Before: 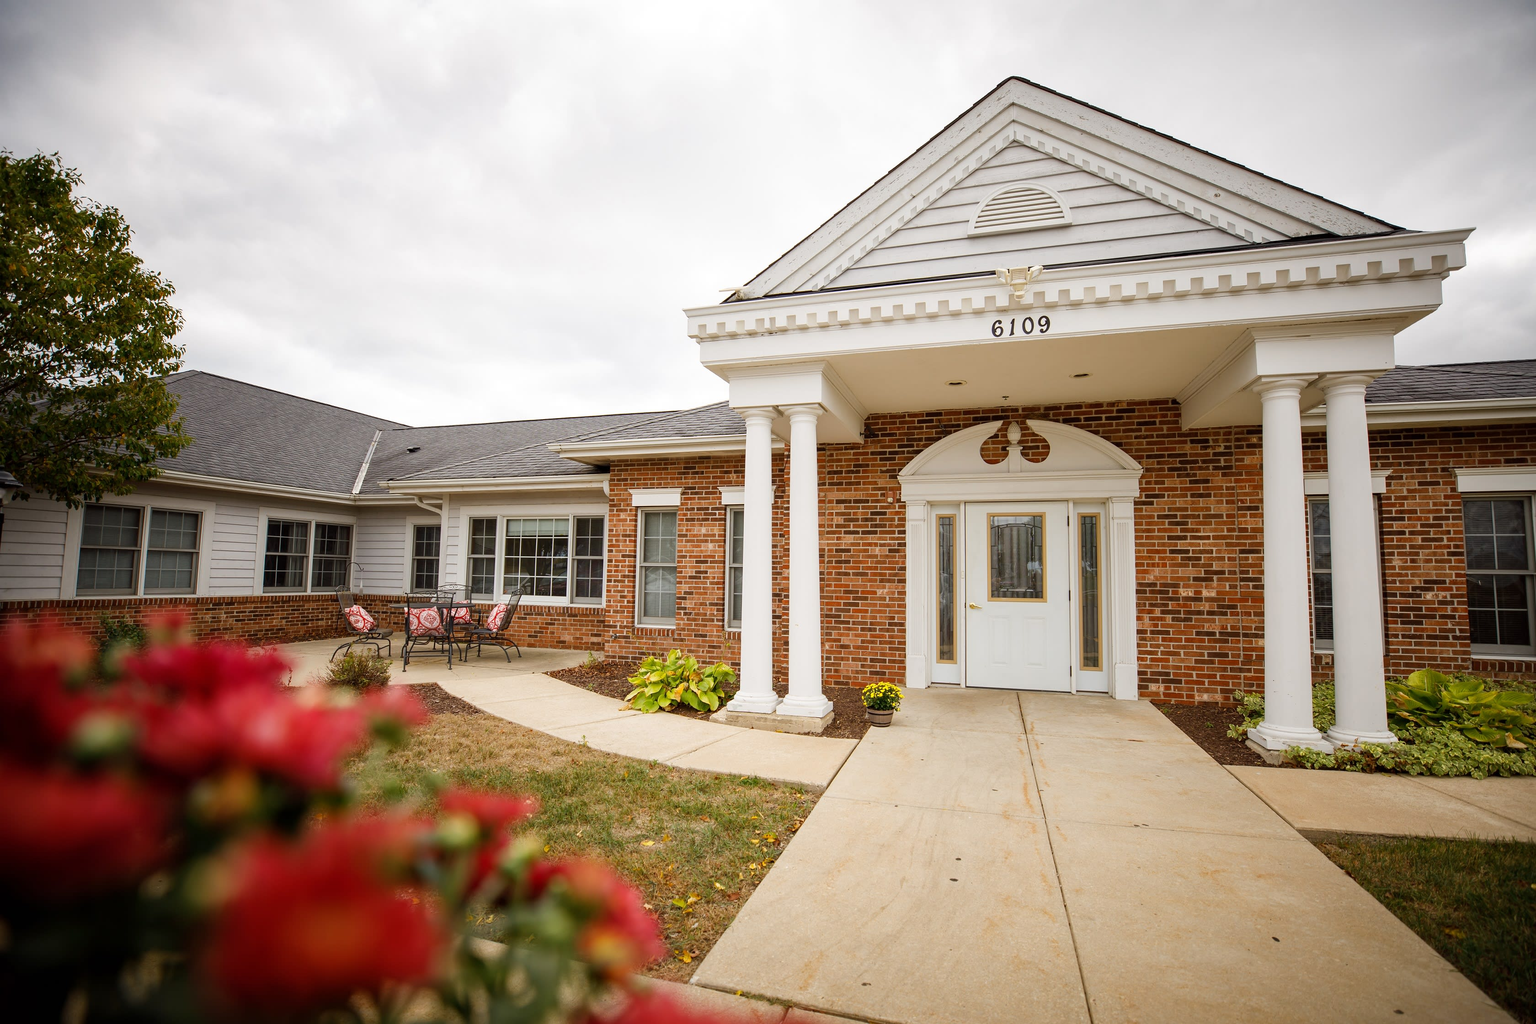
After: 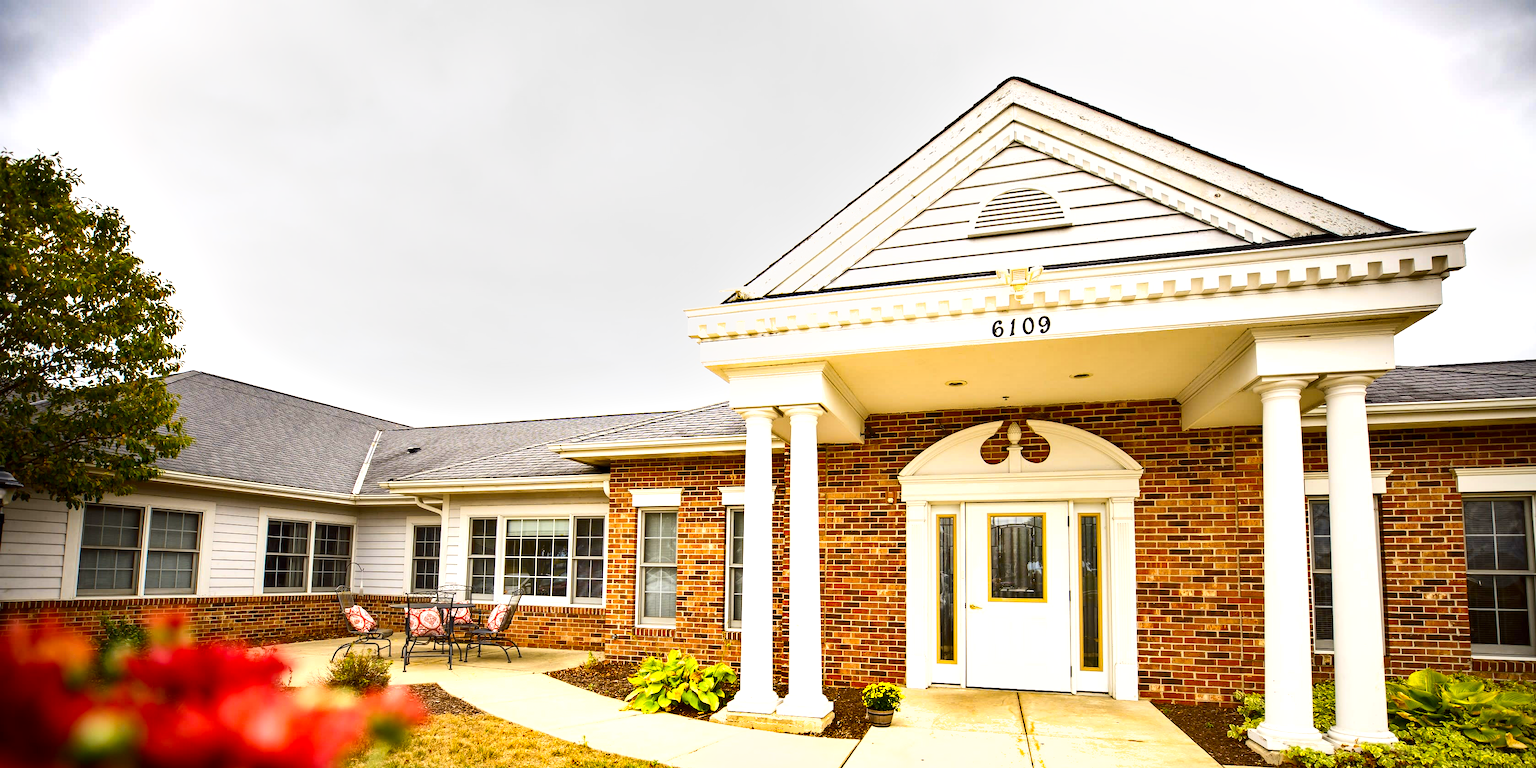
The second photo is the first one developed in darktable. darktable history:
color contrast: green-magenta contrast 0.85, blue-yellow contrast 1.25, unbound 0
crop: bottom 24.967%
exposure: exposure 1 EV, compensate highlight preservation false
contrast brightness saturation: contrast 0.18, saturation 0.3
shadows and highlights: shadows 5, soften with gaussian
